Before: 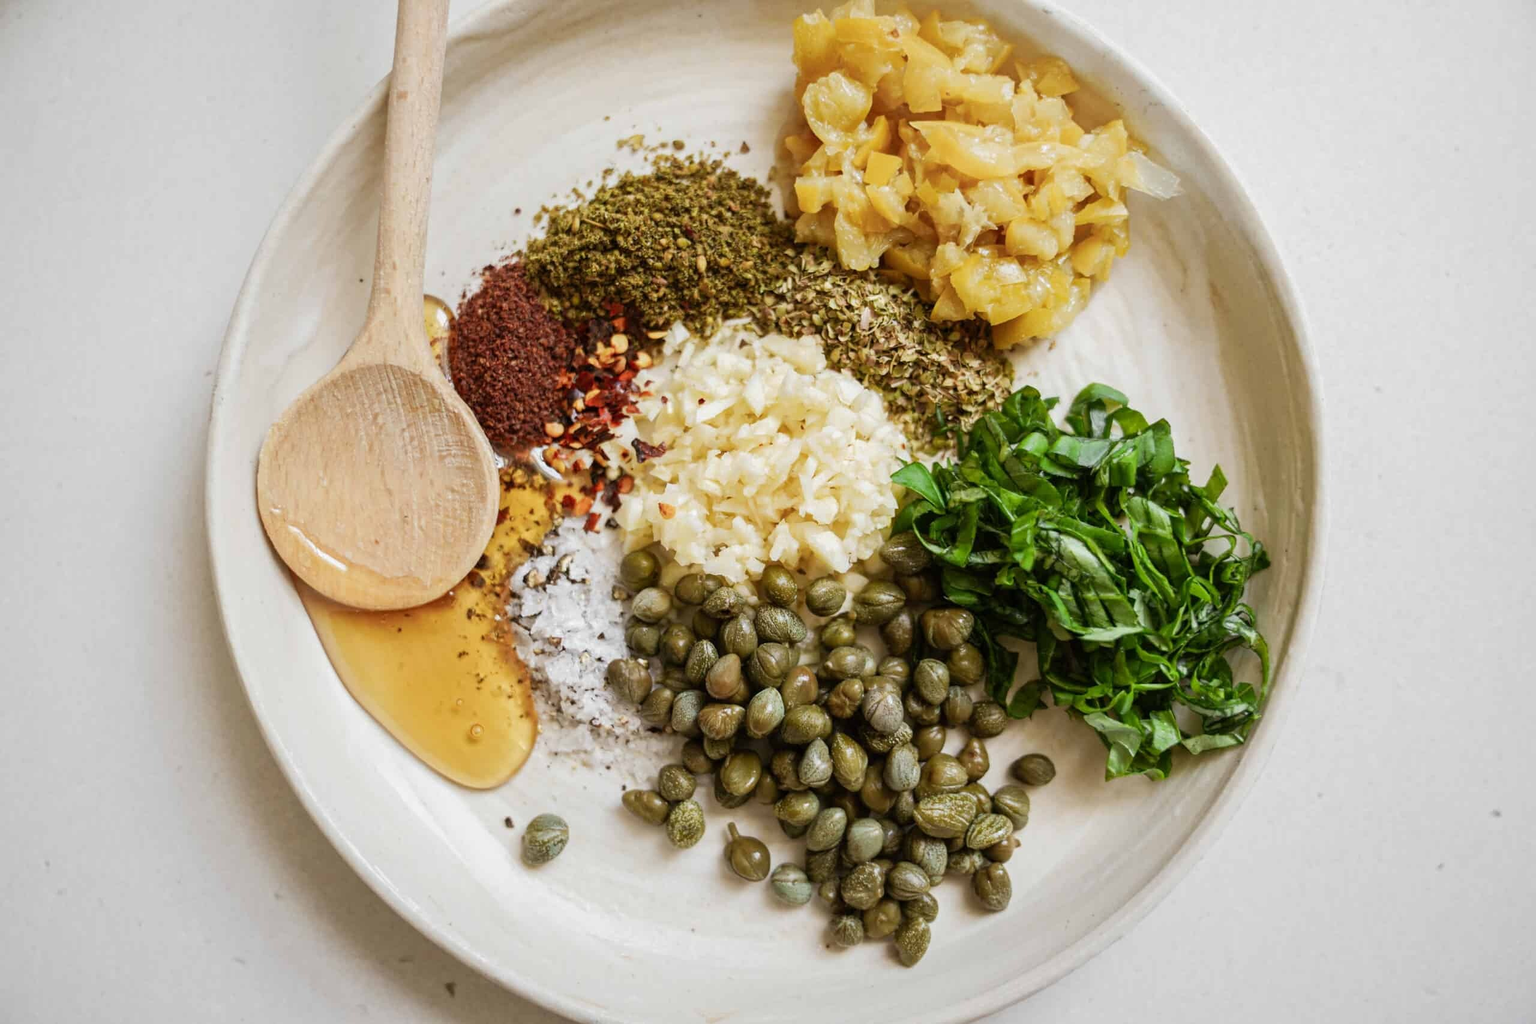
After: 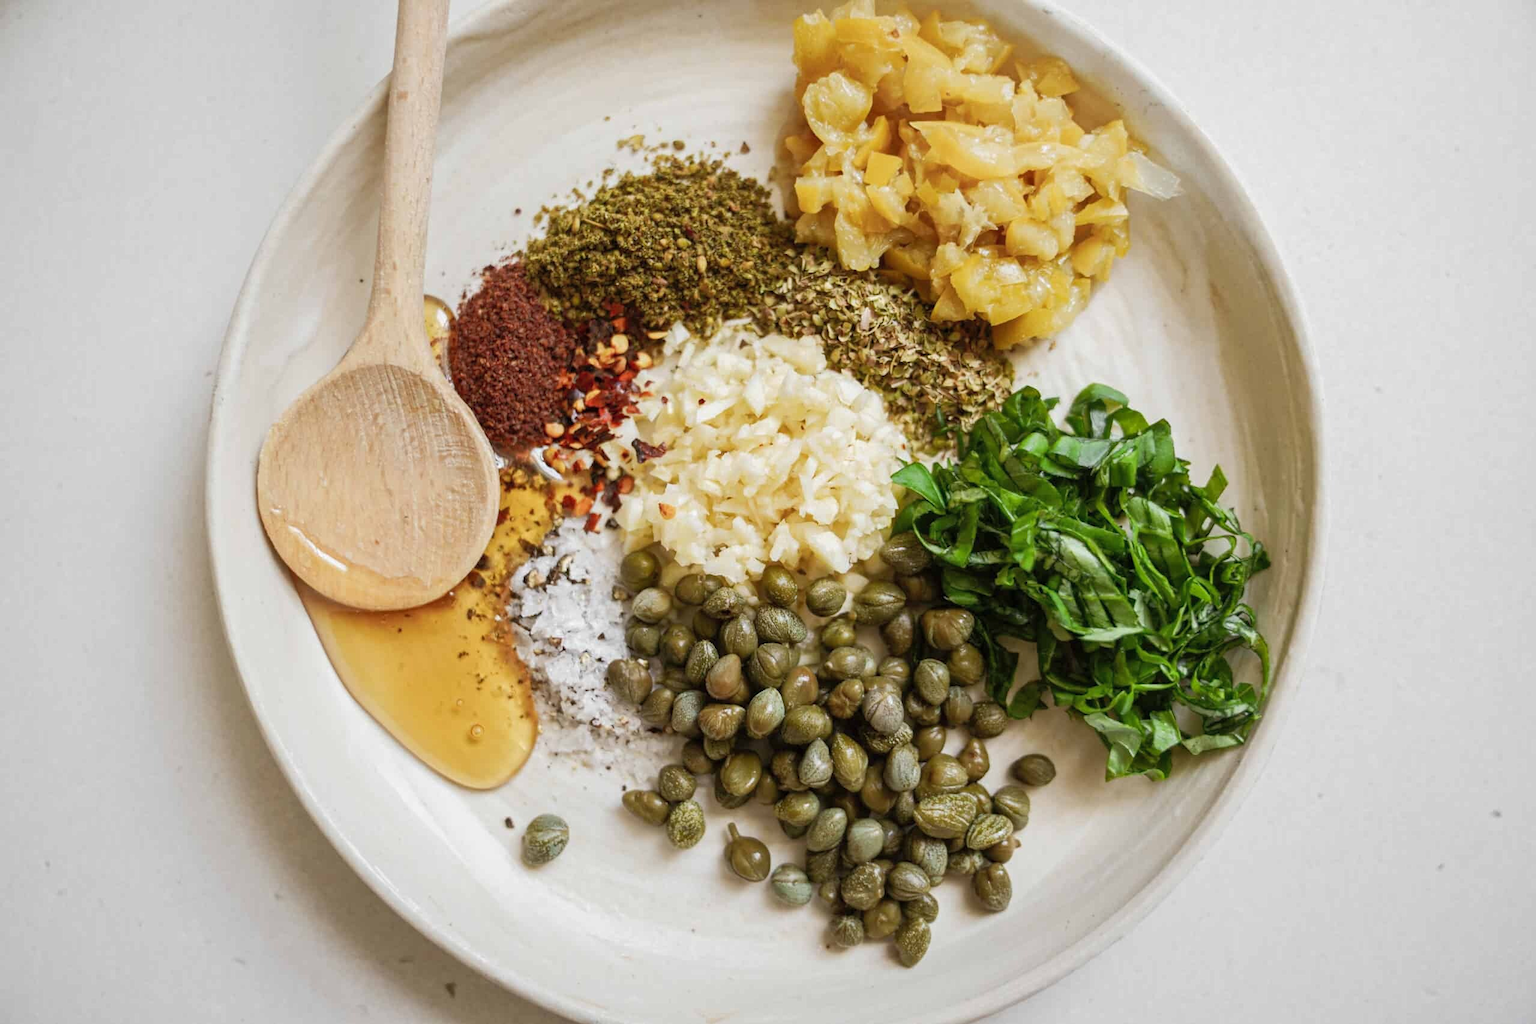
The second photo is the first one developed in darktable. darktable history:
shadows and highlights: shadows 42.84, highlights 6.82
